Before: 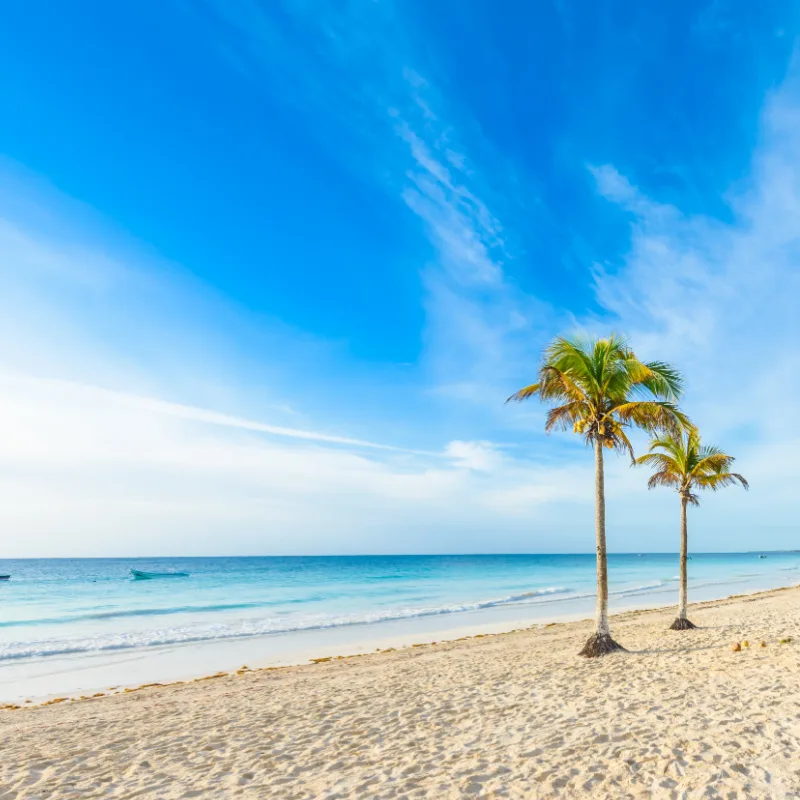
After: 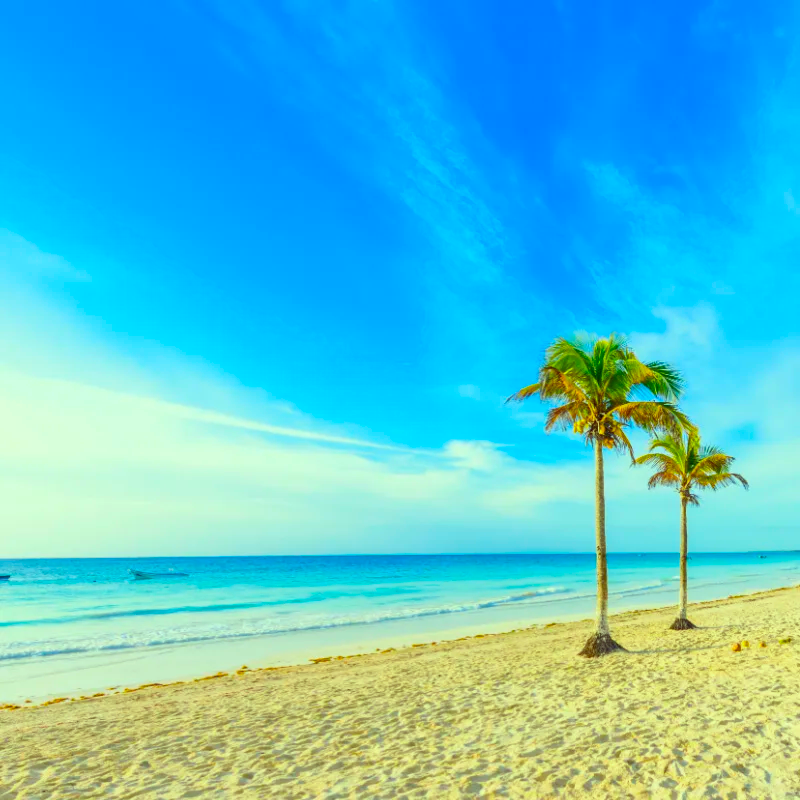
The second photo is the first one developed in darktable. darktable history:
color correction: highlights a* -10.87, highlights b* 9.92, saturation 1.71
